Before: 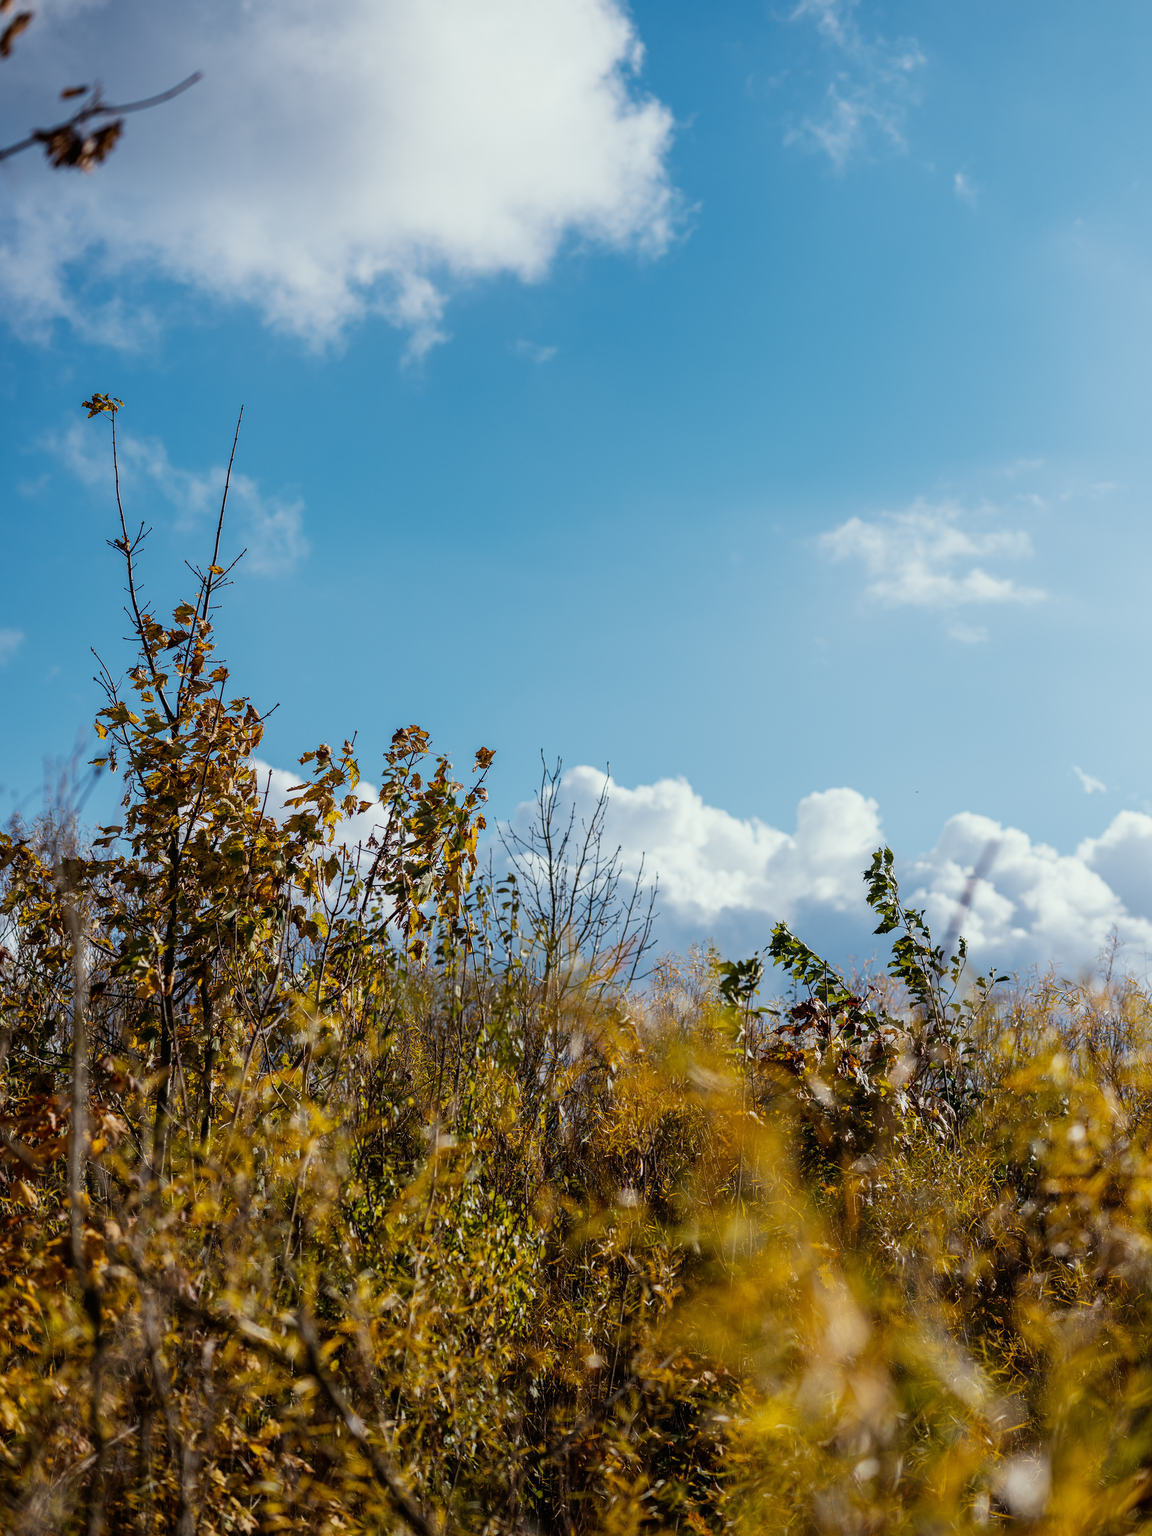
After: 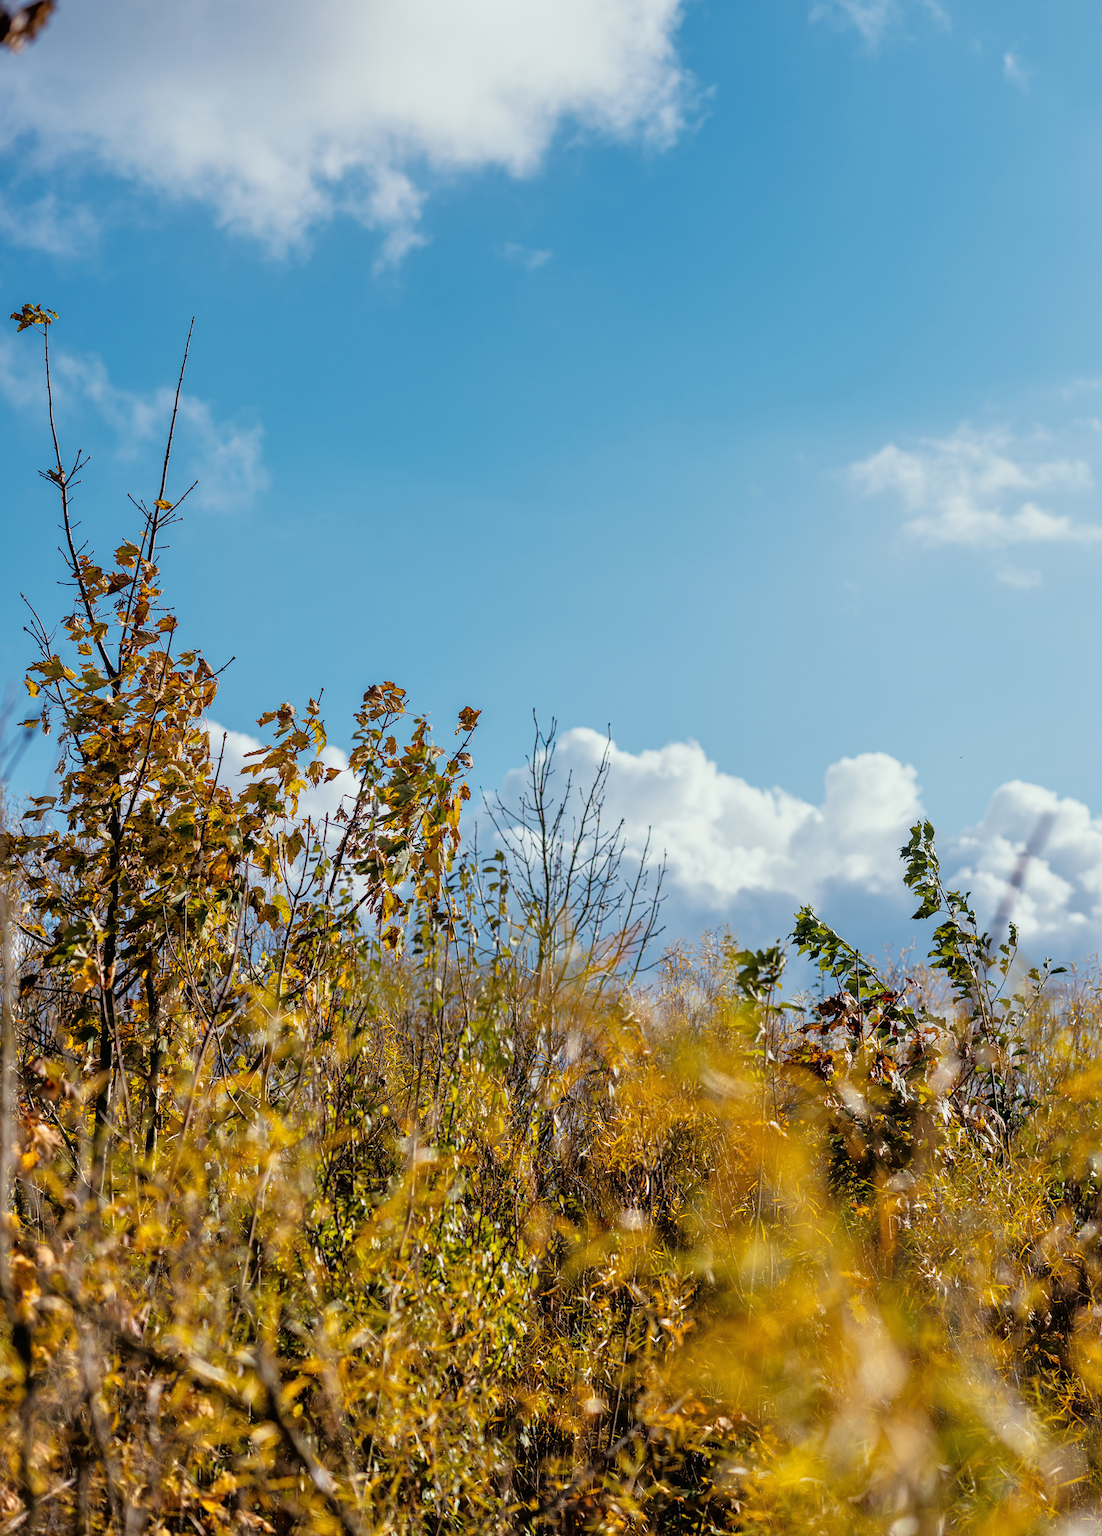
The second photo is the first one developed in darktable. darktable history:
crop: left 6.352%, top 8.291%, right 9.543%, bottom 3.874%
tone equalizer: -7 EV 0.161 EV, -6 EV 0.635 EV, -5 EV 1.14 EV, -4 EV 1.37 EV, -3 EV 1.15 EV, -2 EV 0.6 EV, -1 EV 0.155 EV
